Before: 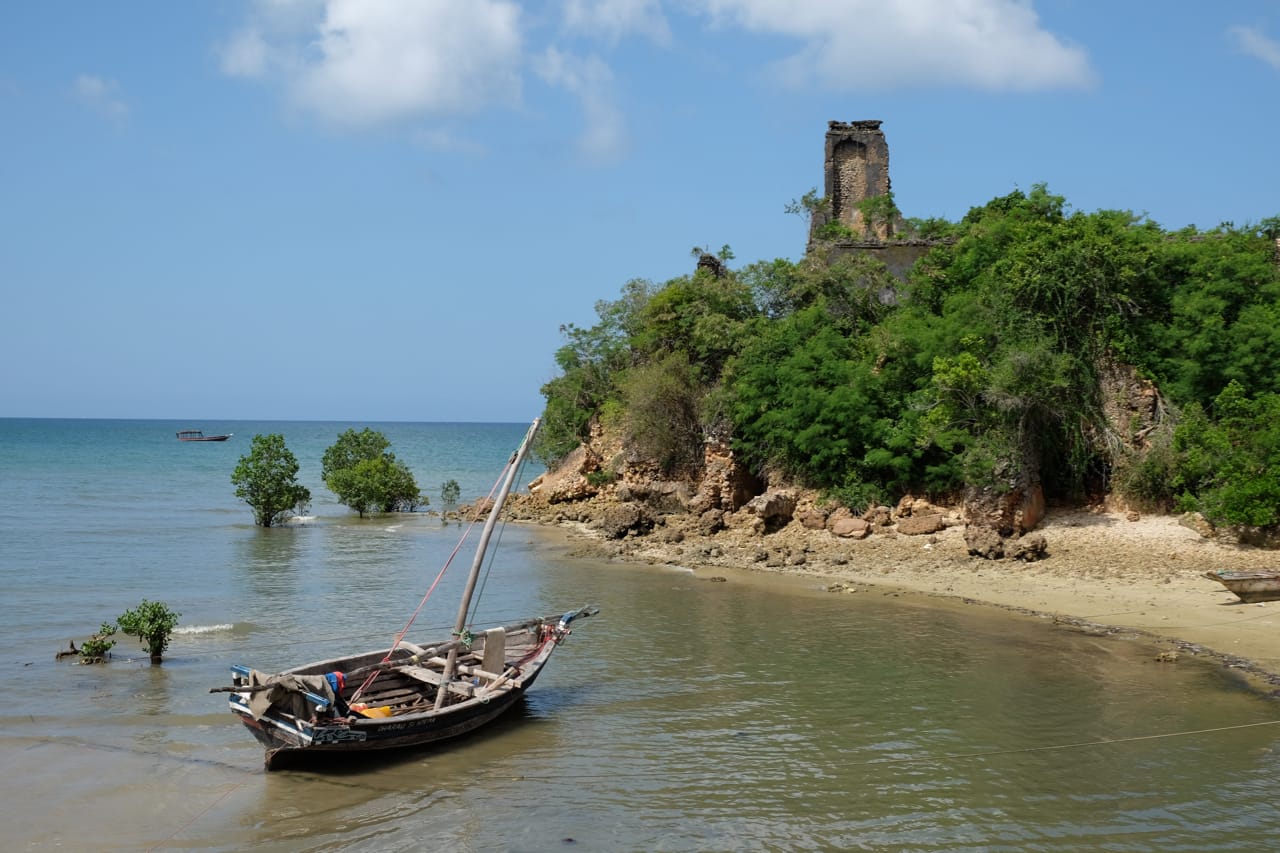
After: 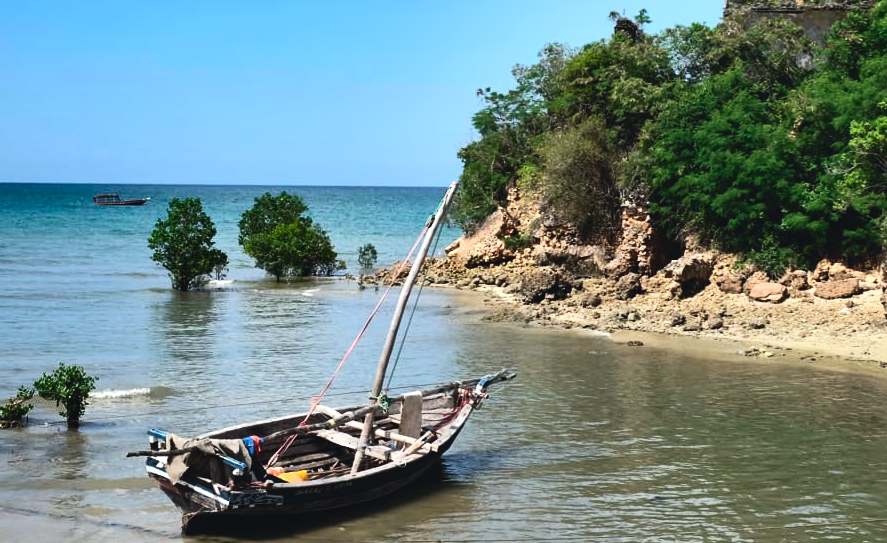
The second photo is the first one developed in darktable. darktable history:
shadows and highlights: radius 108.52, shadows 44.07, highlights -67.8, low approximation 0.01, soften with gaussian
tone curve: curves: ch0 [(0, 0.045) (0.155, 0.169) (0.46, 0.466) (0.751, 0.788) (1, 0.961)]; ch1 [(0, 0) (0.43, 0.408) (0.472, 0.469) (0.505, 0.503) (0.553, 0.555) (0.592, 0.581) (1, 1)]; ch2 [(0, 0) (0.505, 0.495) (0.579, 0.569) (1, 1)], color space Lab, independent channels, preserve colors none
crop: left 6.488%, top 27.668%, right 24.183%, bottom 8.656%
tone equalizer: -8 EV -1.08 EV, -7 EV -1.01 EV, -6 EV -0.867 EV, -5 EV -0.578 EV, -3 EV 0.578 EV, -2 EV 0.867 EV, -1 EV 1.01 EV, +0 EV 1.08 EV, edges refinement/feathering 500, mask exposure compensation -1.57 EV, preserve details no
